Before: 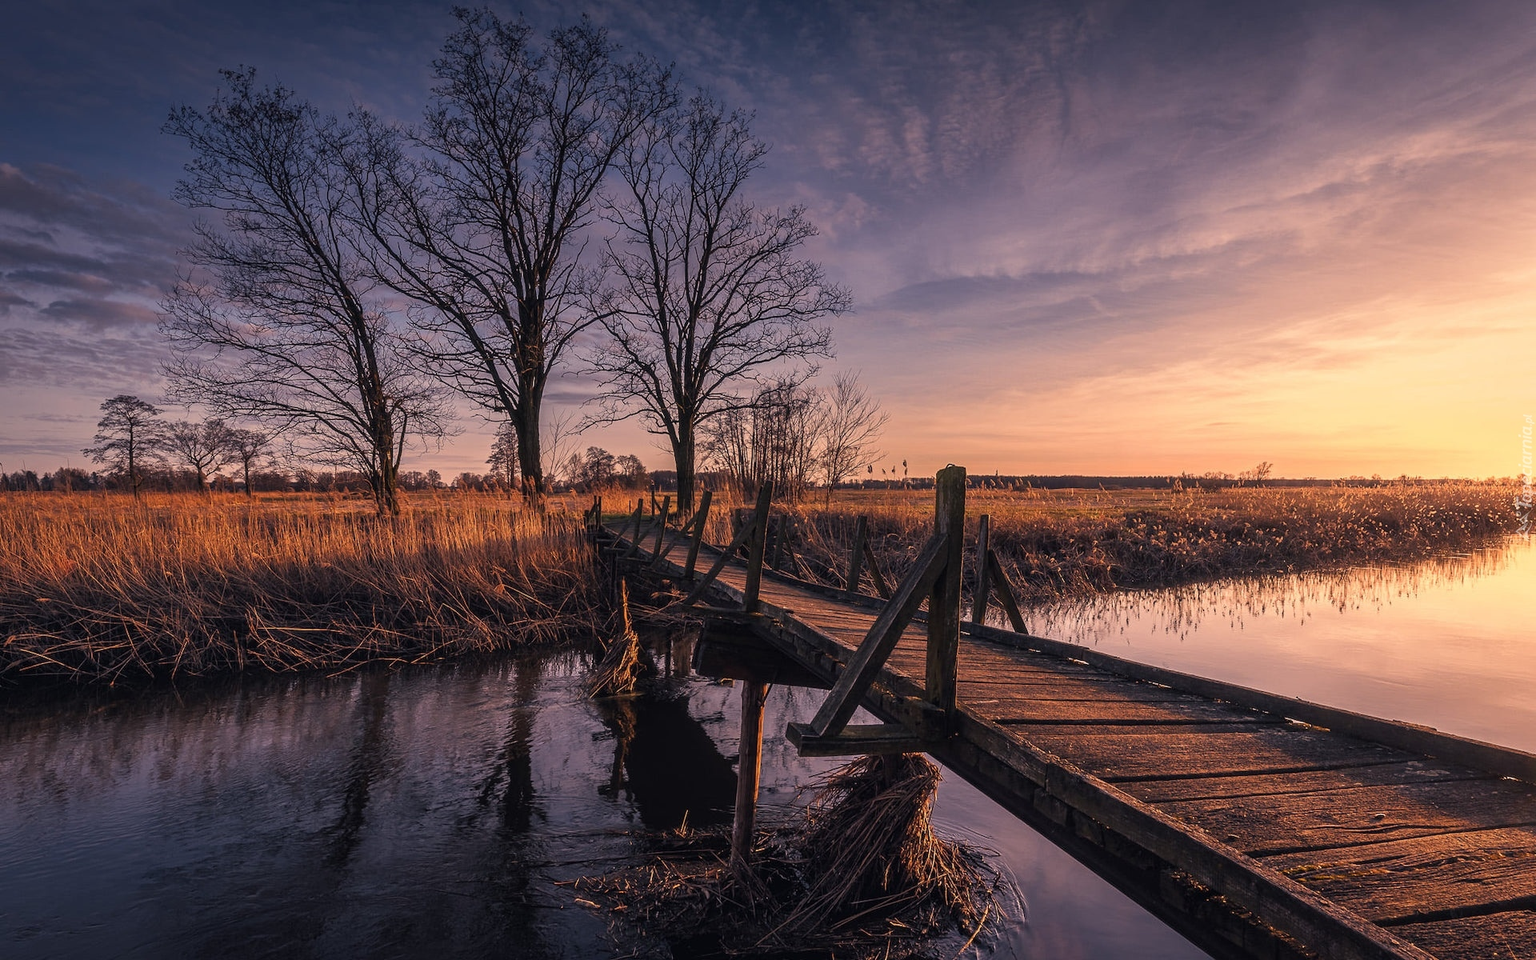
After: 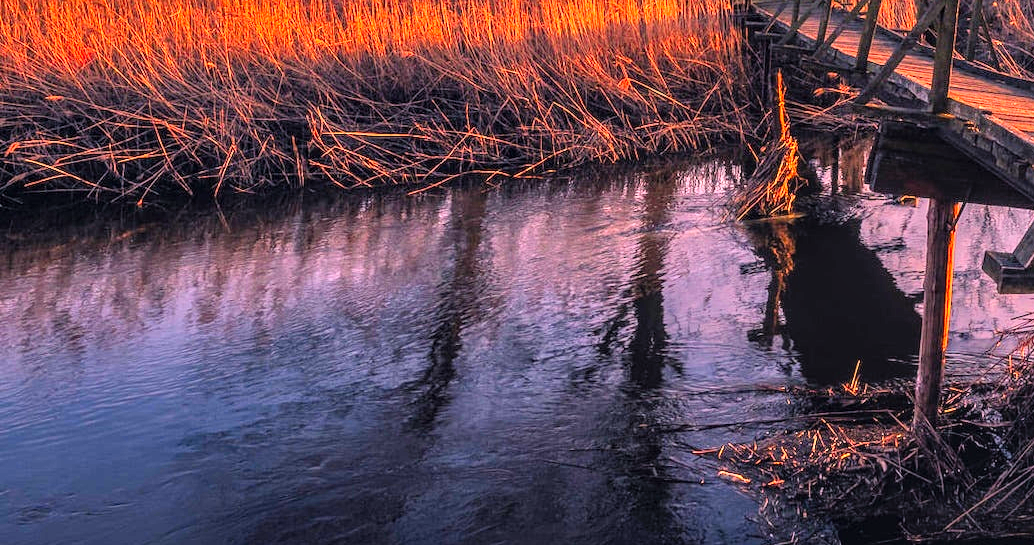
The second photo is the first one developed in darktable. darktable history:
crop and rotate: top 54.409%, right 46.105%, bottom 0.147%
contrast brightness saturation: contrast 0.201, brightness 0.197, saturation 0.809
tone equalizer: -7 EV 0.145 EV, -6 EV 0.609 EV, -5 EV 1.18 EV, -4 EV 1.32 EV, -3 EV 1.14 EV, -2 EV 0.6 EV, -1 EV 0.165 EV
local contrast: on, module defaults
